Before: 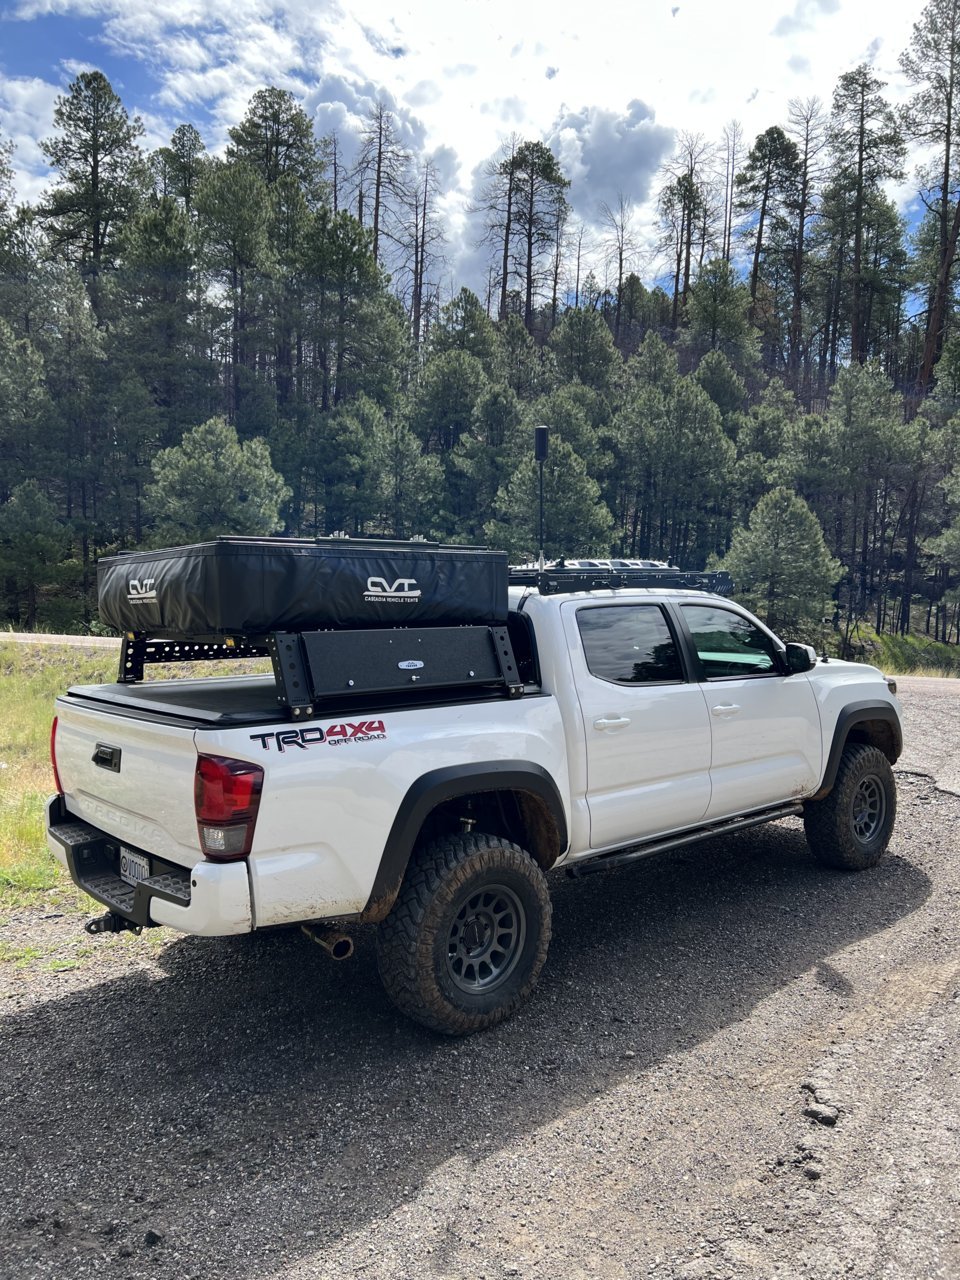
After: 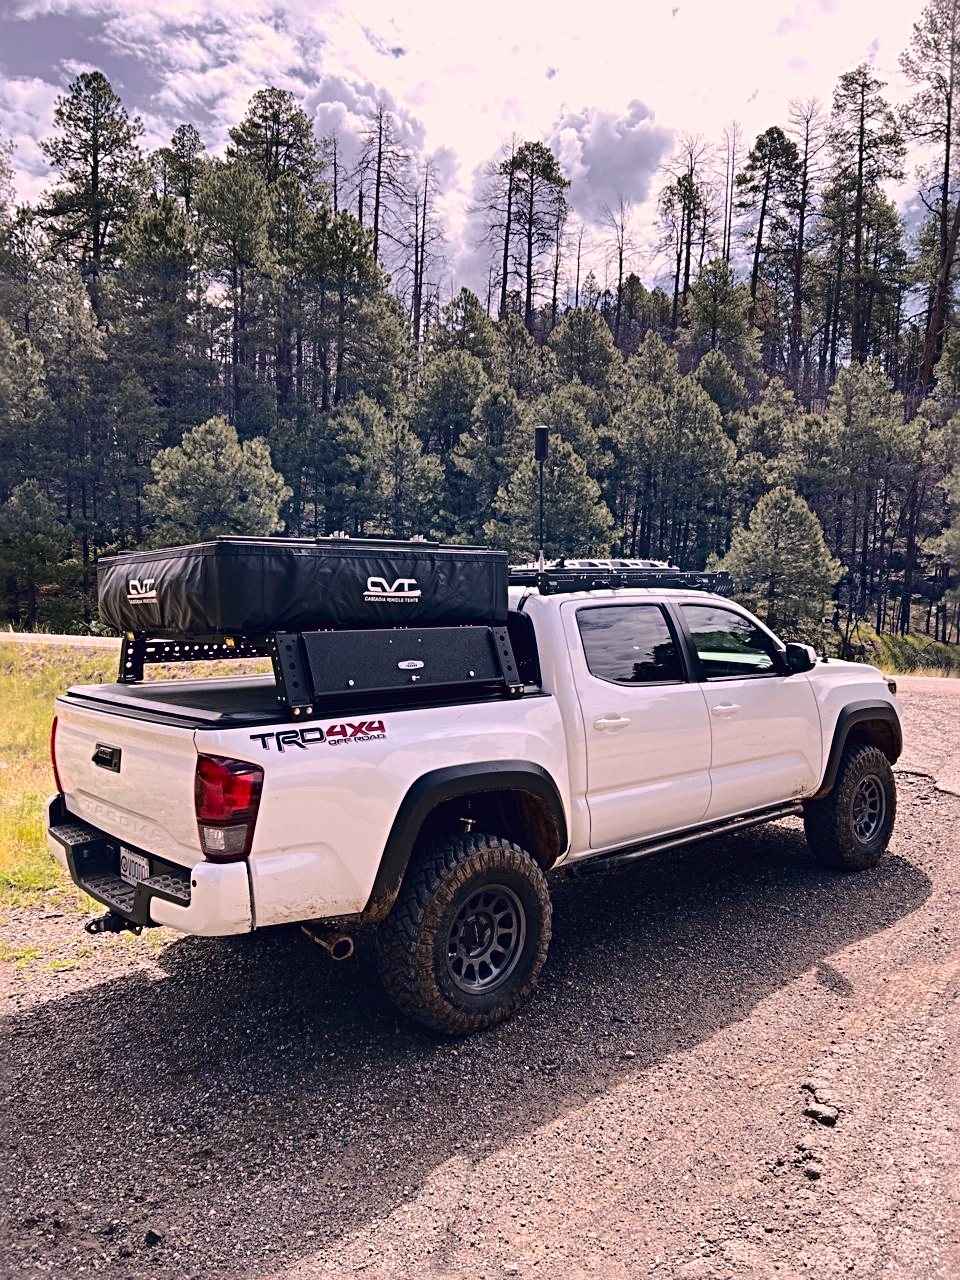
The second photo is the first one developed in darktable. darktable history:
color correction: highlights a* 12.48, highlights b* 5.56
sharpen: radius 3.988
tone curve: curves: ch0 [(0.003, 0.015) (0.104, 0.07) (0.236, 0.218) (0.401, 0.443) (0.495, 0.55) (0.65, 0.68) (0.832, 0.858) (1, 0.977)]; ch1 [(0, 0) (0.161, 0.092) (0.35, 0.33) (0.379, 0.401) (0.45, 0.466) (0.489, 0.499) (0.55, 0.56) (0.621, 0.615) (0.718, 0.734) (1, 1)]; ch2 [(0, 0) (0.369, 0.427) (0.44, 0.434) (0.502, 0.501) (0.557, 0.55) (0.586, 0.59) (1, 1)], color space Lab, independent channels, preserve colors none
